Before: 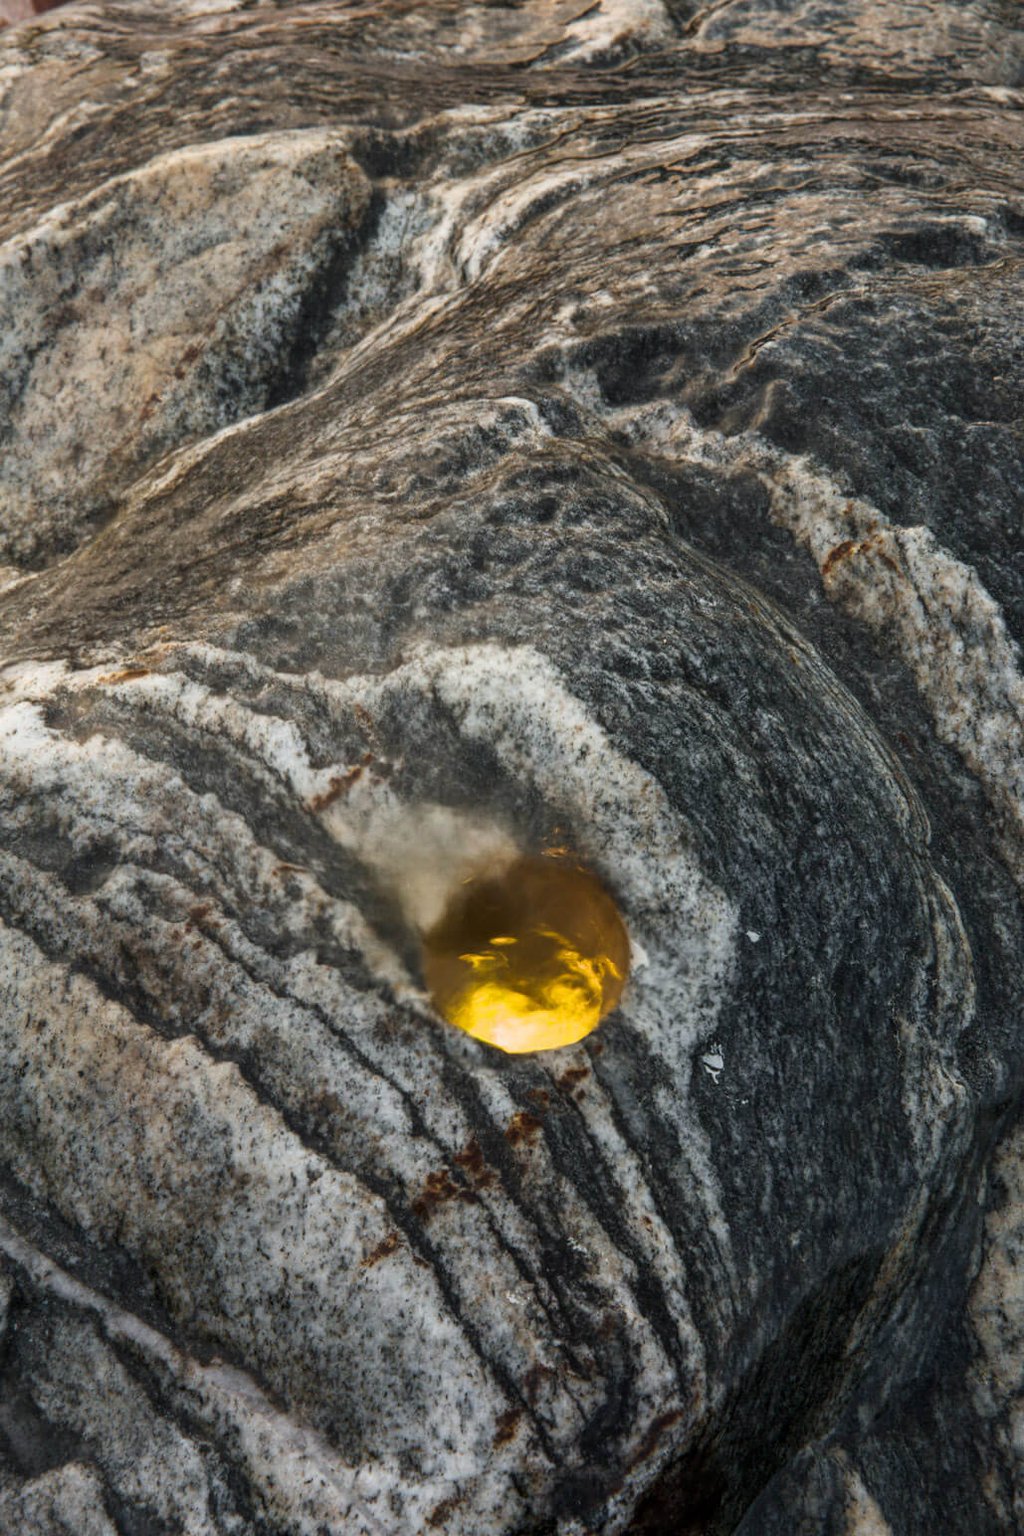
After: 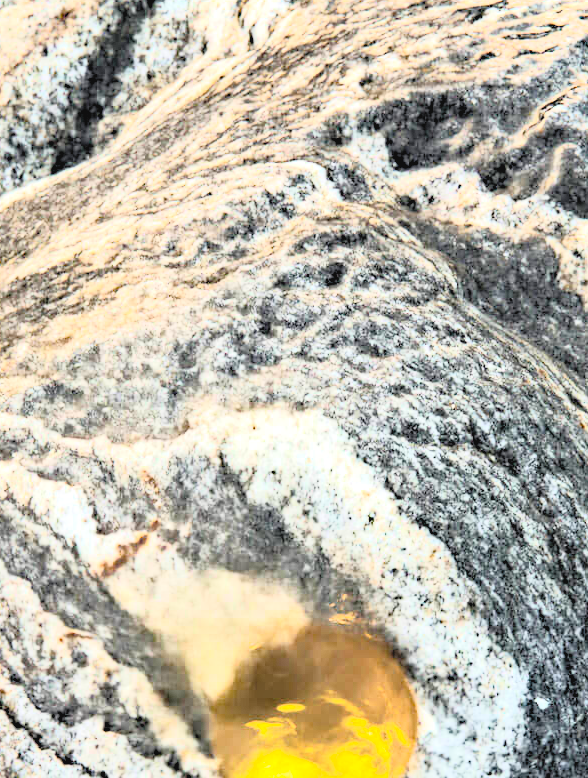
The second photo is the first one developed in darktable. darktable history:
tone curve: curves: ch0 [(0, 0.052) (0.207, 0.35) (0.392, 0.592) (0.54, 0.803) (0.725, 0.922) (0.99, 0.974)], color space Lab, independent channels, preserve colors none
levels: levels [0.018, 0.493, 1]
exposure: black level correction 0, exposure 1.1 EV, compensate exposure bias true, compensate highlight preservation false
rgb levels: levels [[0.01, 0.419, 0.839], [0, 0.5, 1], [0, 0.5, 1]]
crop: left 20.932%, top 15.471%, right 21.848%, bottom 34.081%
haze removal: strength 0.42, compatibility mode true, adaptive false
tone equalizer: on, module defaults
